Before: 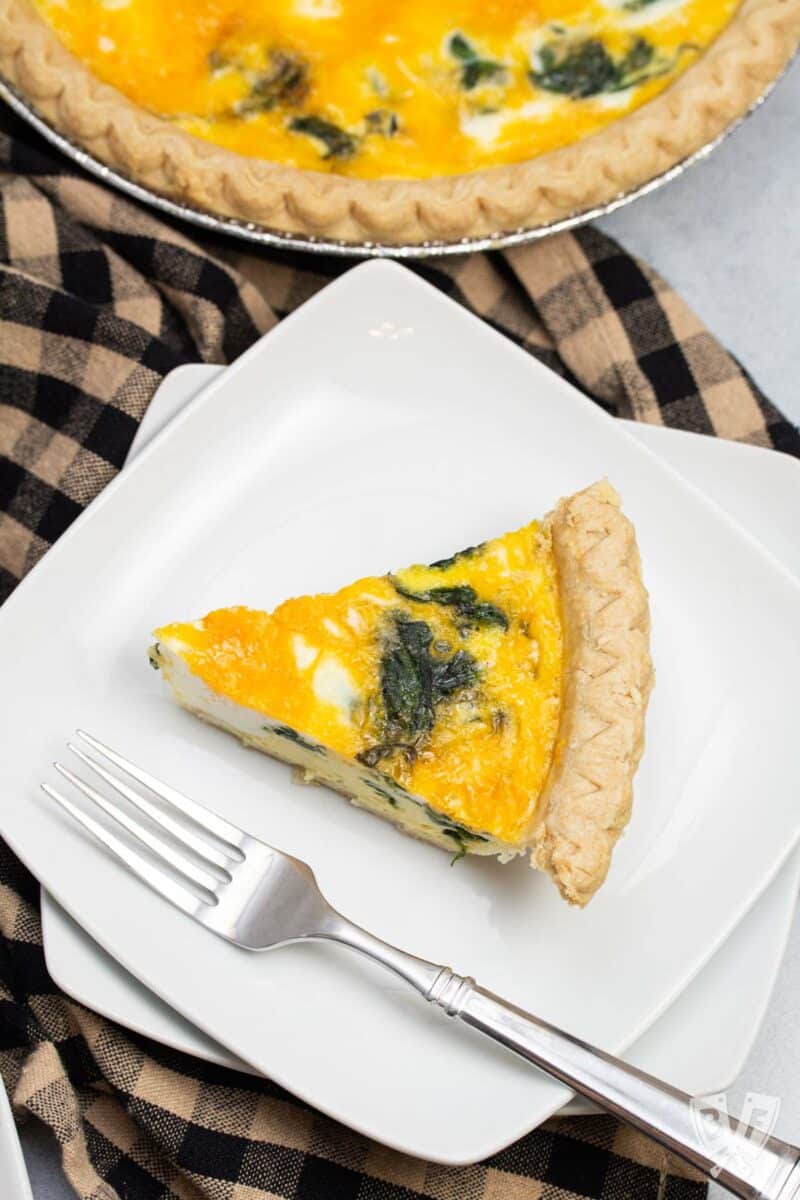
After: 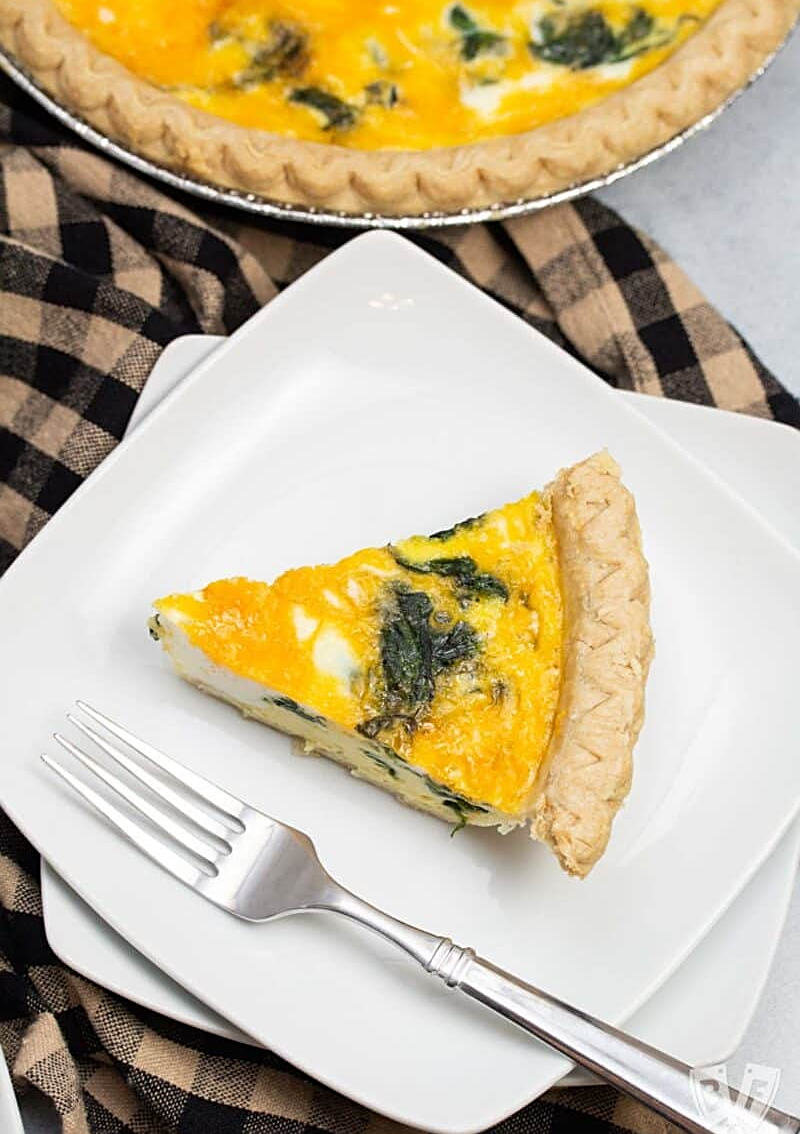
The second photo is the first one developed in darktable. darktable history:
sharpen: on, module defaults
crop and rotate: top 2.479%, bottom 3.018%
